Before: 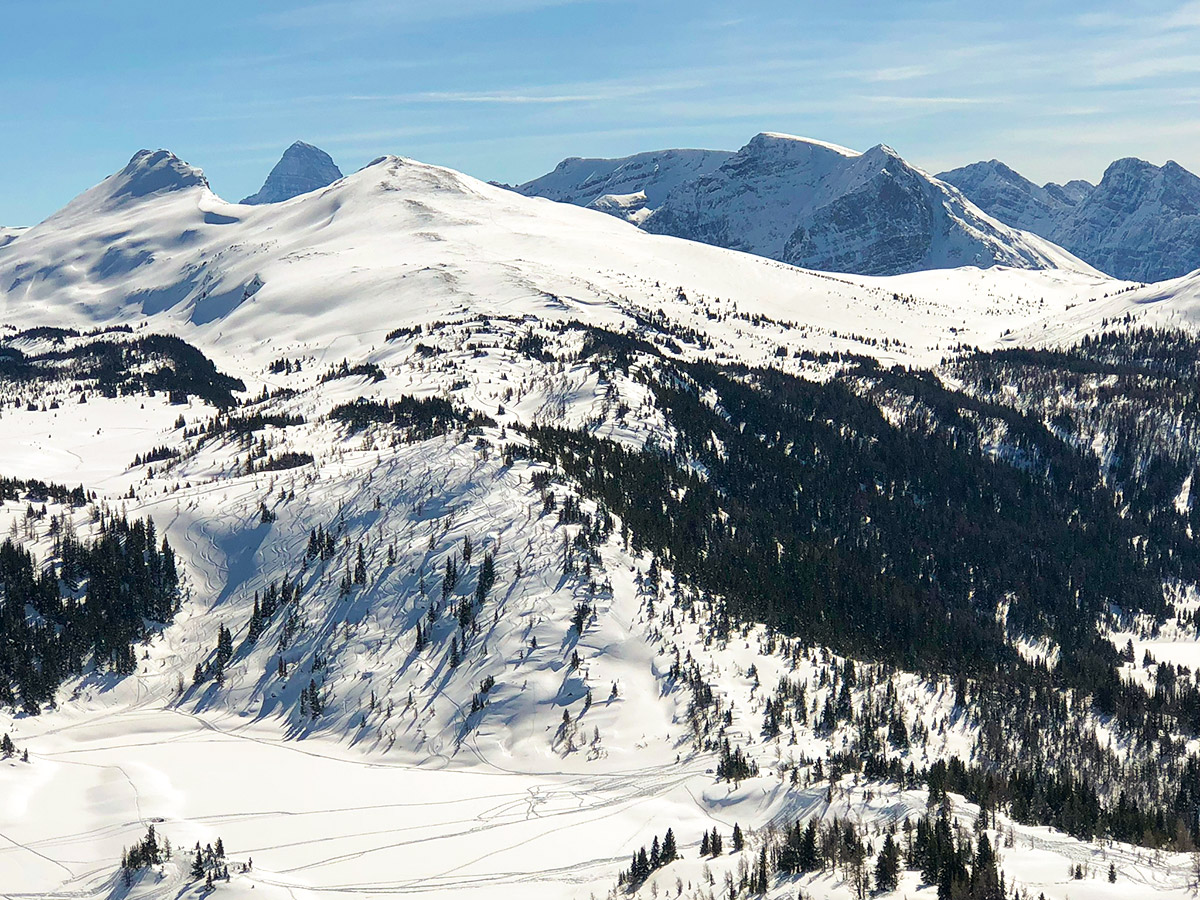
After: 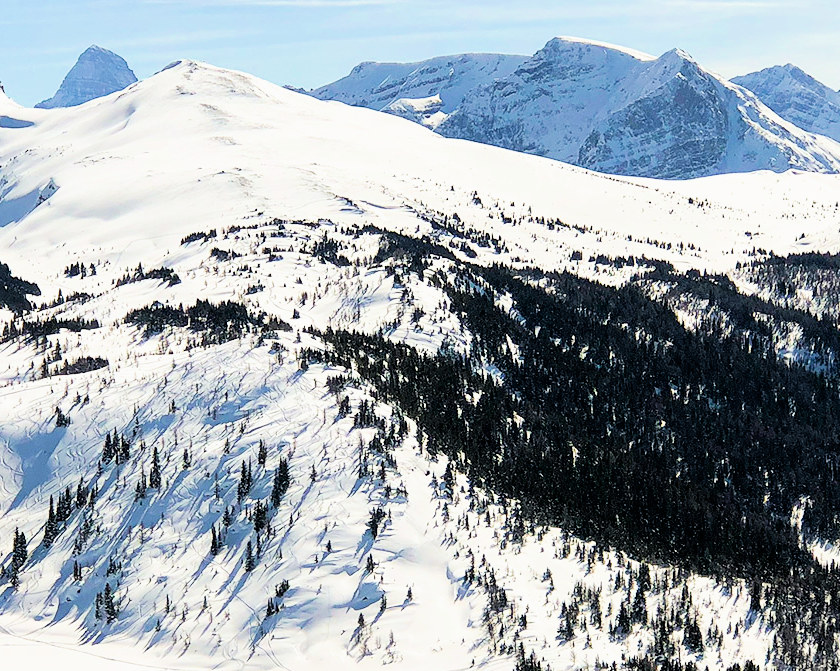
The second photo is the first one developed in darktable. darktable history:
exposure: exposure 0.602 EV, compensate highlight preservation false
tone equalizer: -8 EV -0.419 EV, -7 EV -0.404 EV, -6 EV -0.373 EV, -5 EV -0.256 EV, -3 EV 0.206 EV, -2 EV 0.317 EV, -1 EV 0.367 EV, +0 EV 0.432 EV
crop and rotate: left 17.11%, top 10.717%, right 12.826%, bottom 14.64%
filmic rgb: black relative exposure -5.09 EV, white relative exposure 3.98 EV, hardness 2.88, contrast 1.301
